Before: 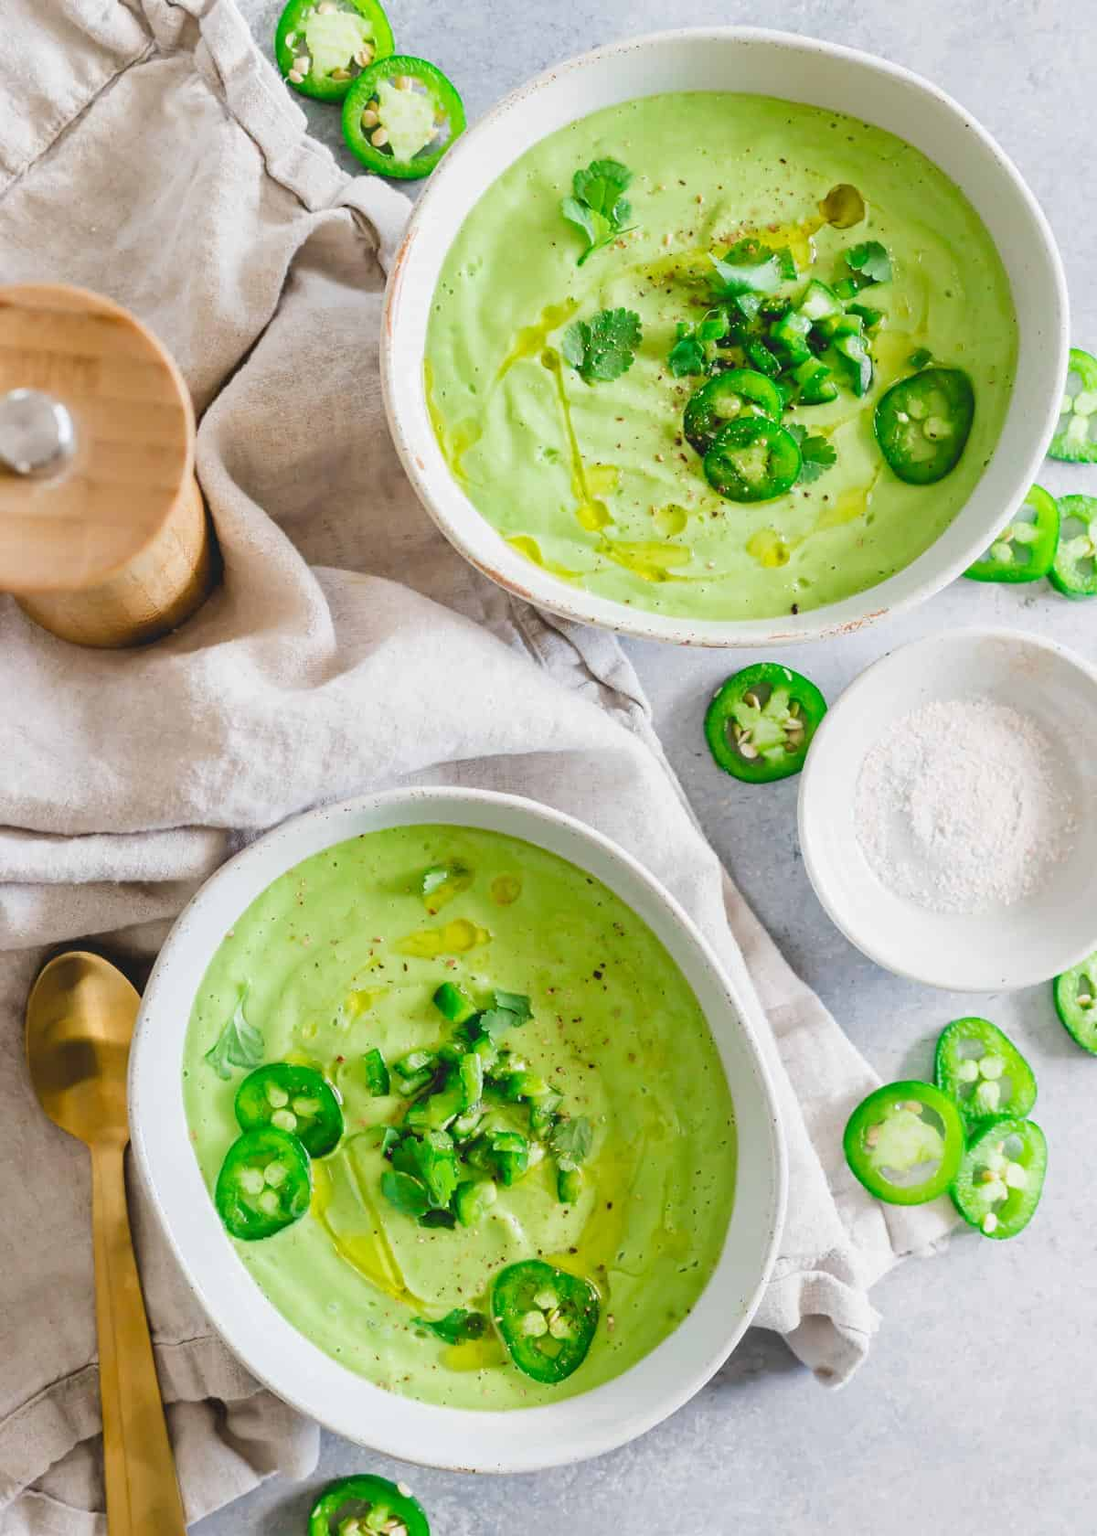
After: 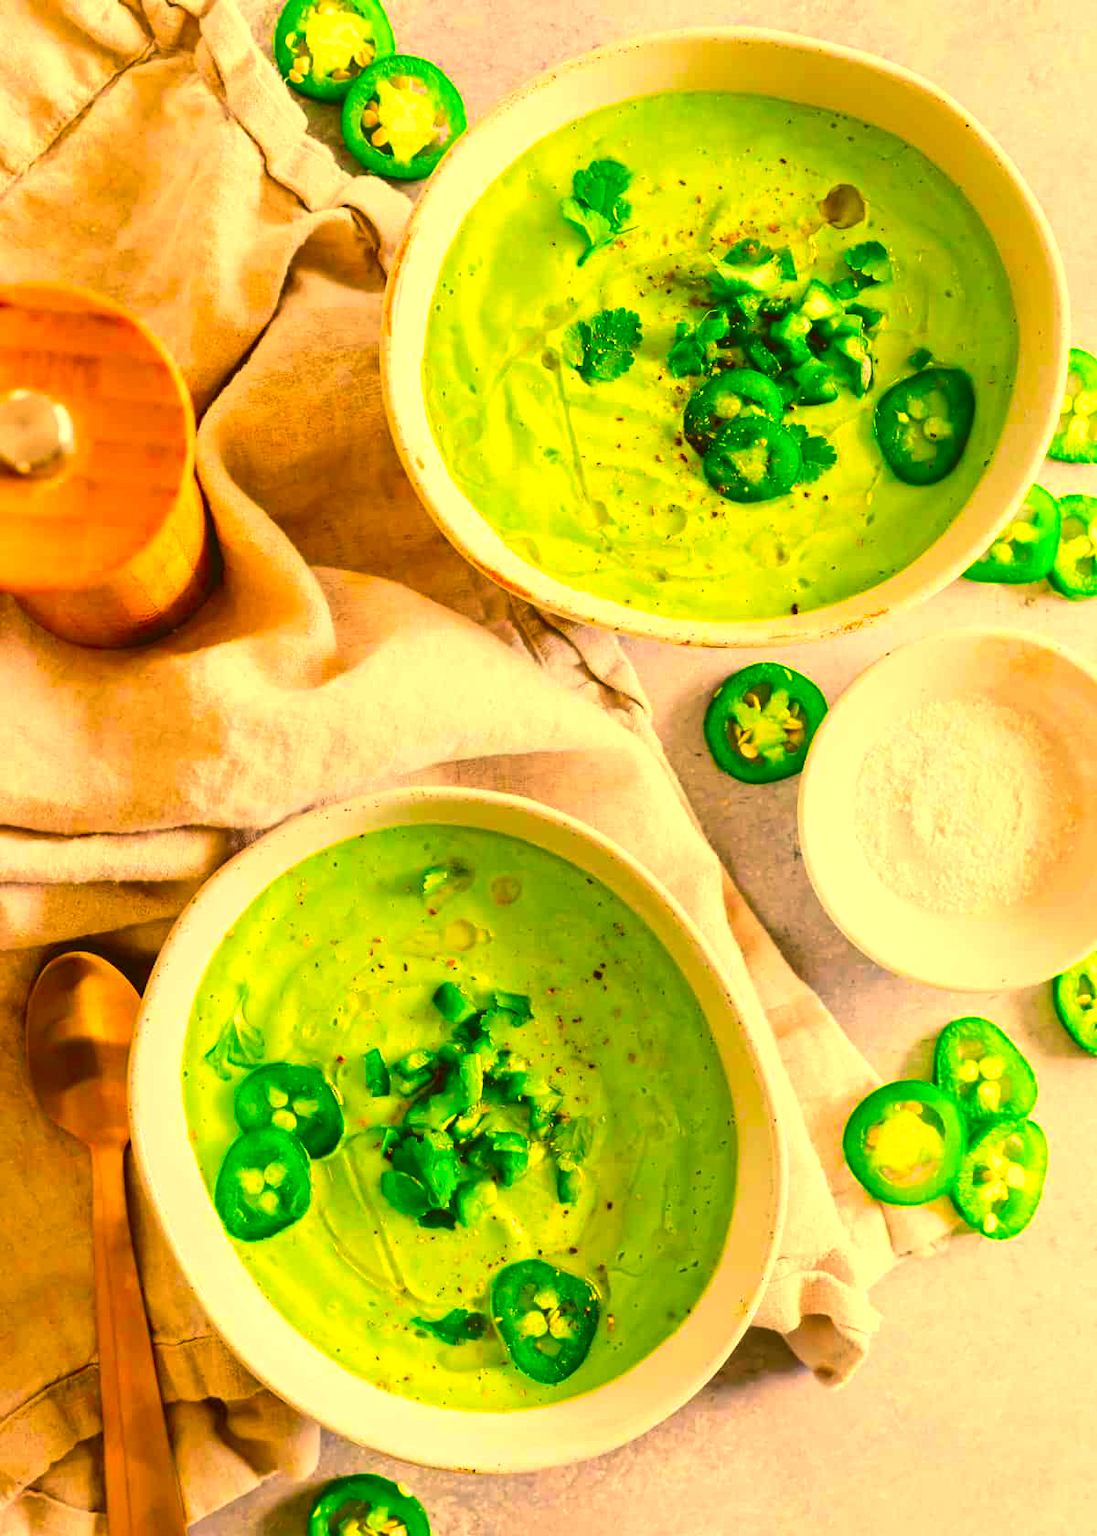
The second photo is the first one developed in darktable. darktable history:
color balance rgb: highlights gain › chroma 1.41%, highlights gain › hue 51.1°, linear chroma grading › shadows 16.326%, perceptual saturation grading › global saturation 25.532%, perceptual brilliance grading › global brilliance 14.55%, perceptual brilliance grading › shadows -34.973%
color correction: highlights a* 10.64, highlights b* 30.02, shadows a* 2.66, shadows b* 16.97, saturation 1.76
